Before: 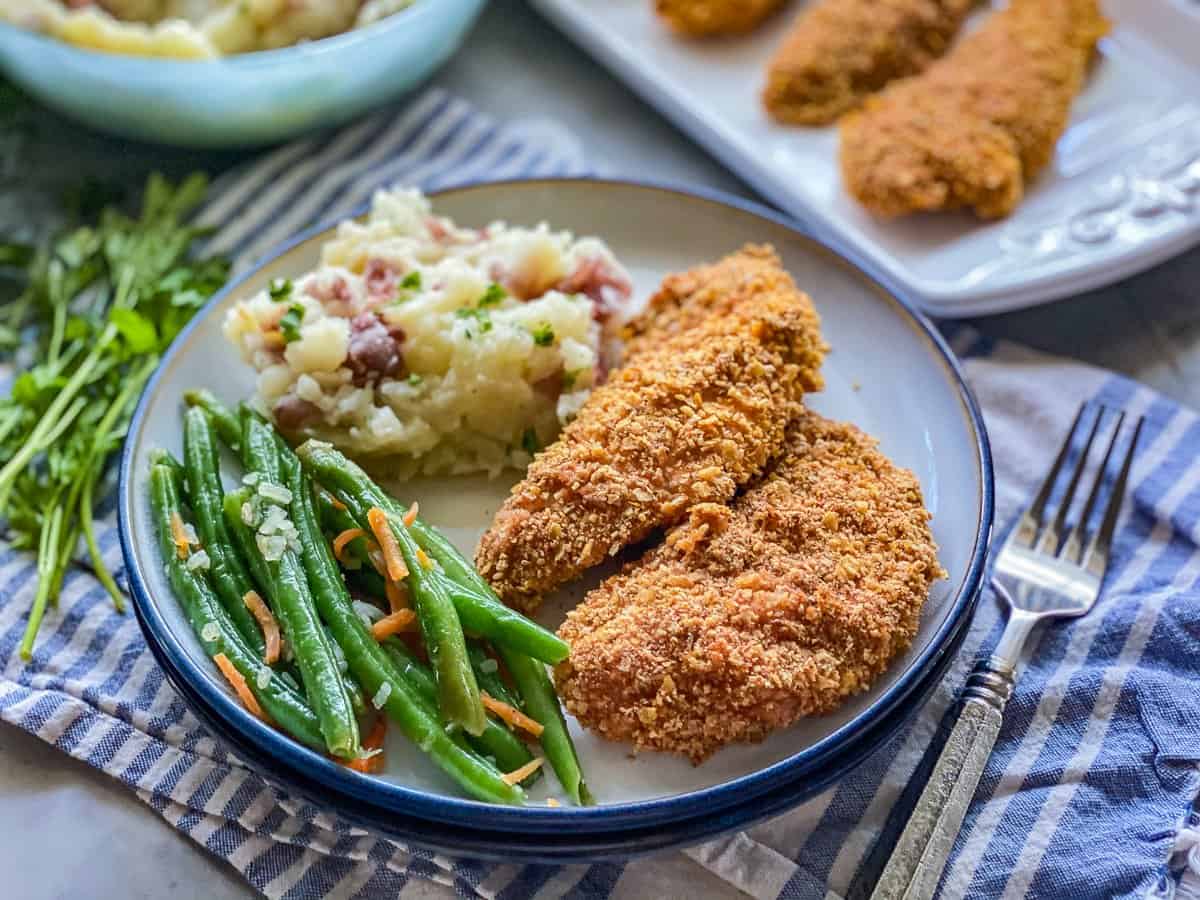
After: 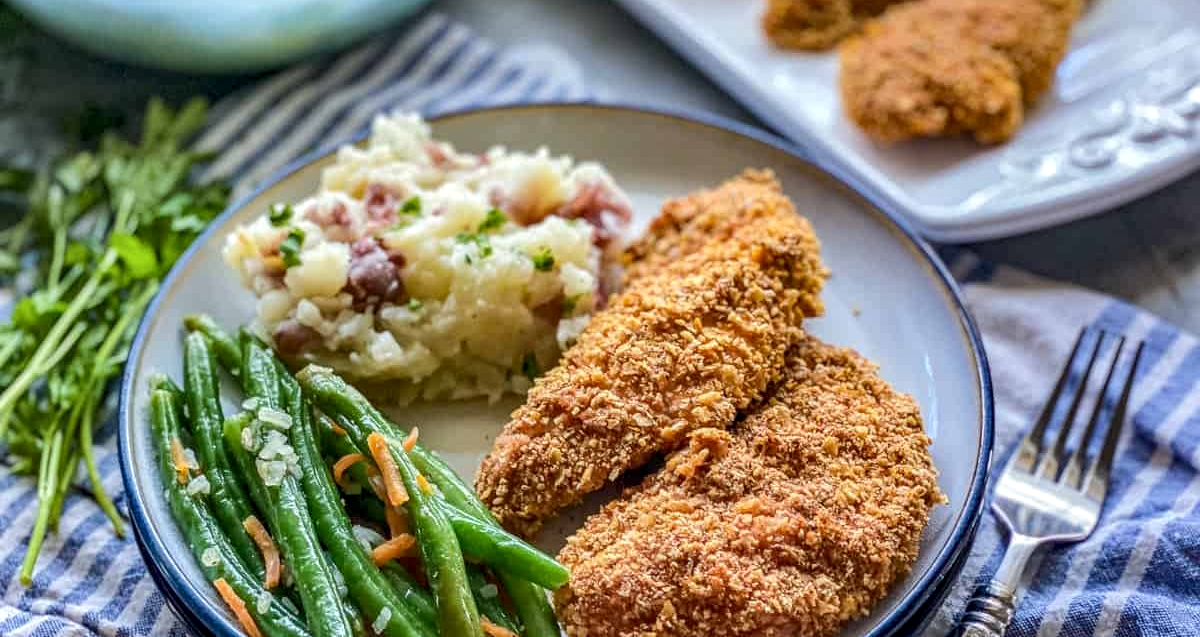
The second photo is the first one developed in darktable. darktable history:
crop and rotate: top 8.424%, bottom 20.79%
local contrast: detail 130%
